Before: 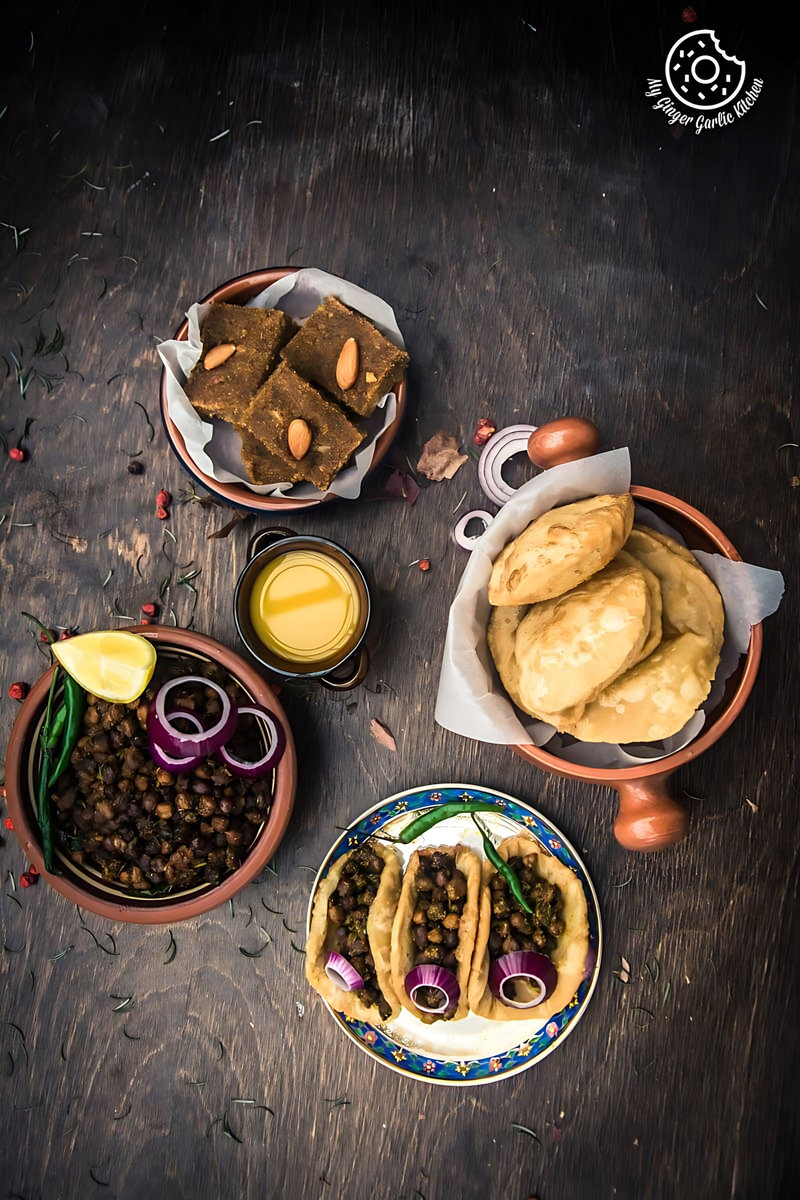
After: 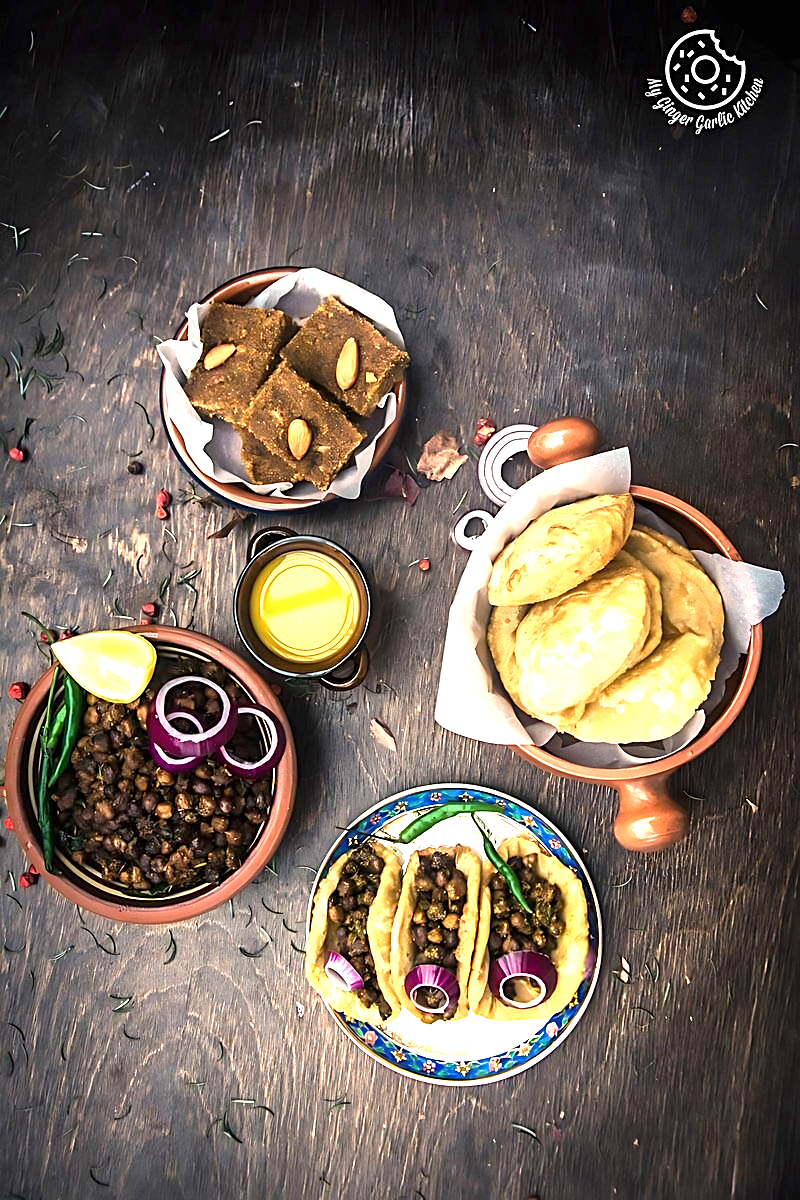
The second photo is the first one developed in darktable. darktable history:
sharpen: on, module defaults
exposure: black level correction 0, exposure 1.1 EV, compensate exposure bias true, compensate highlight preservation false
